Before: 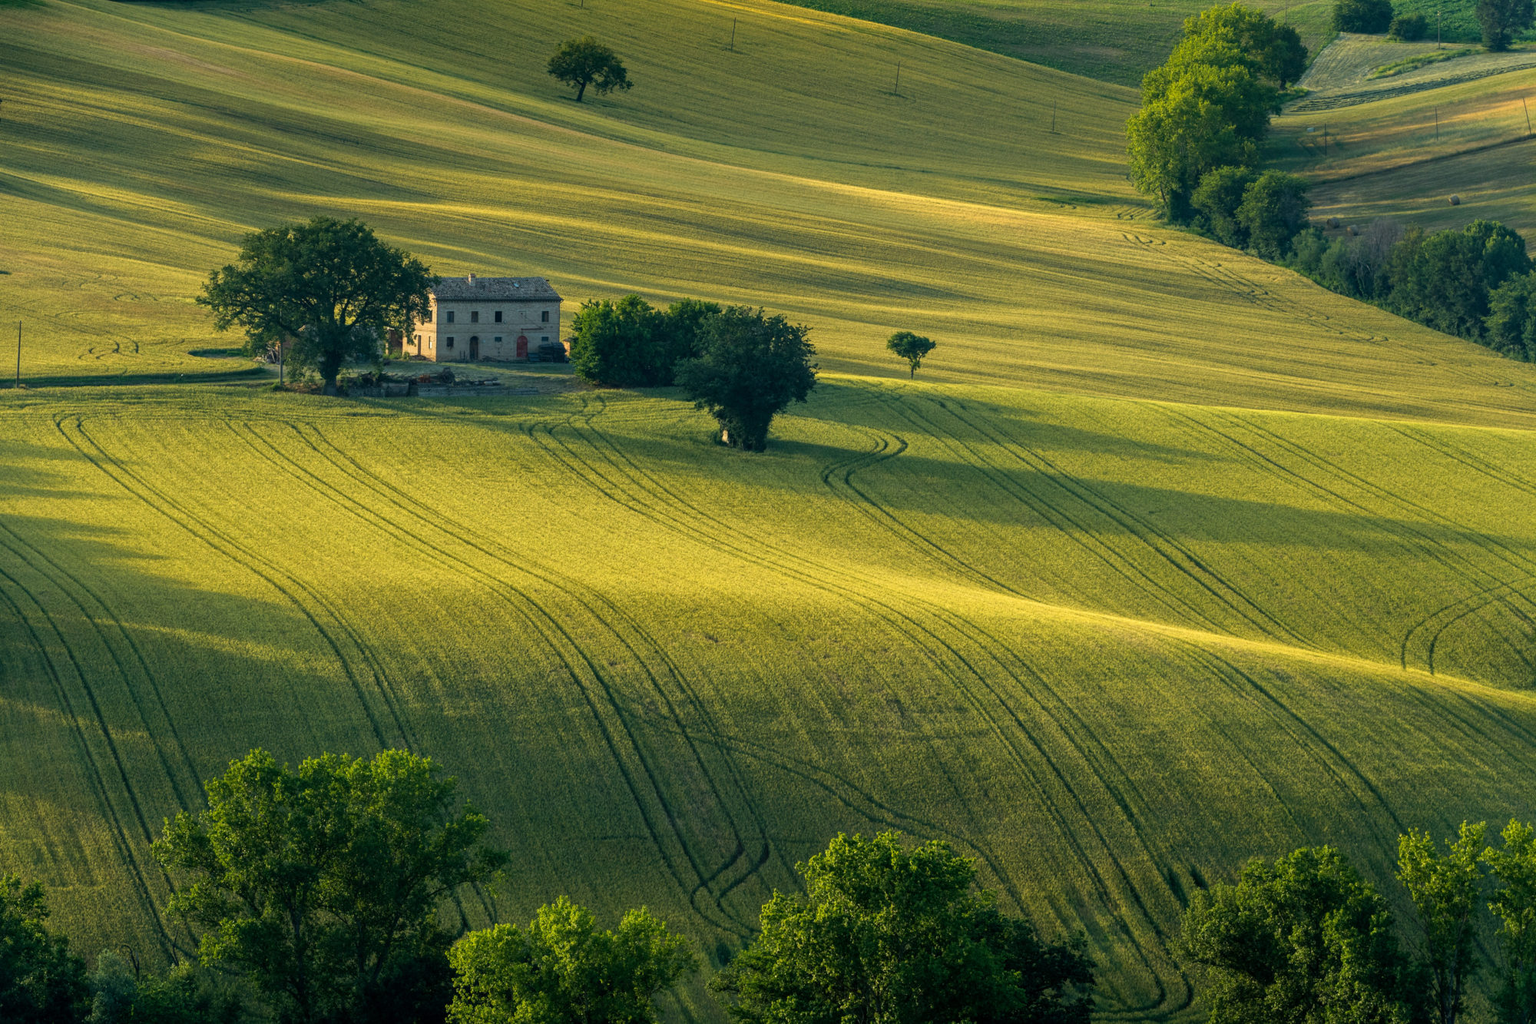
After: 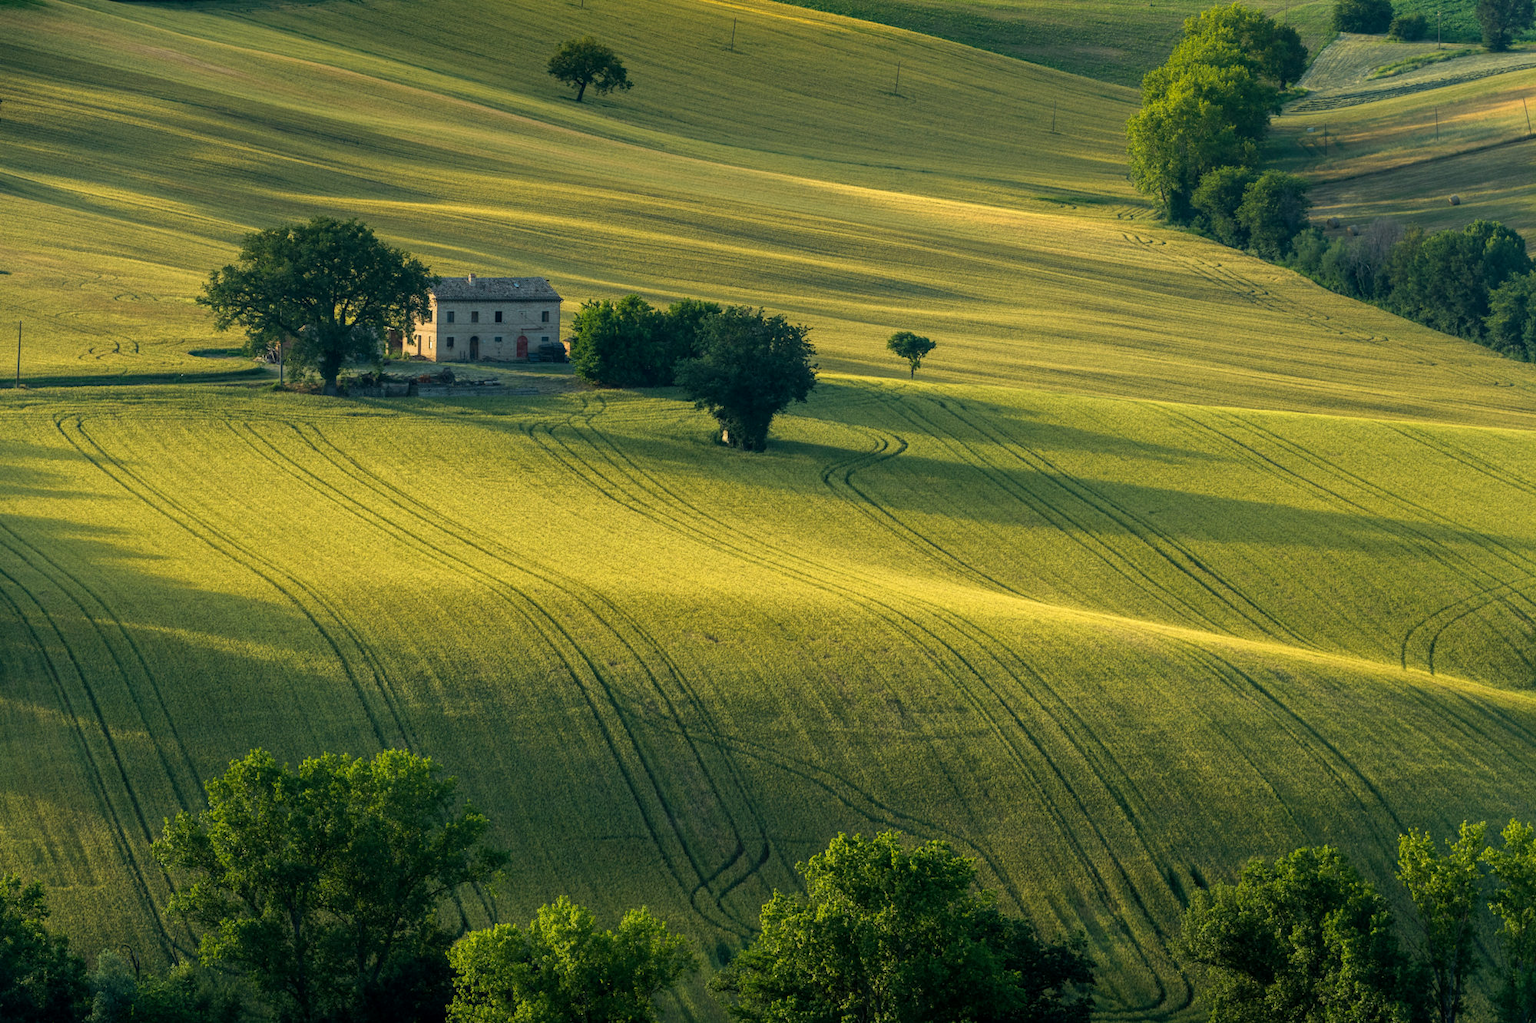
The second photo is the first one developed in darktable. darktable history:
contrast equalizer: y [[0.518, 0.517, 0.501, 0.5, 0.5, 0.5], [0.5 ×6], [0.5 ×6], [0 ×6], [0 ×6]], mix 0.575
